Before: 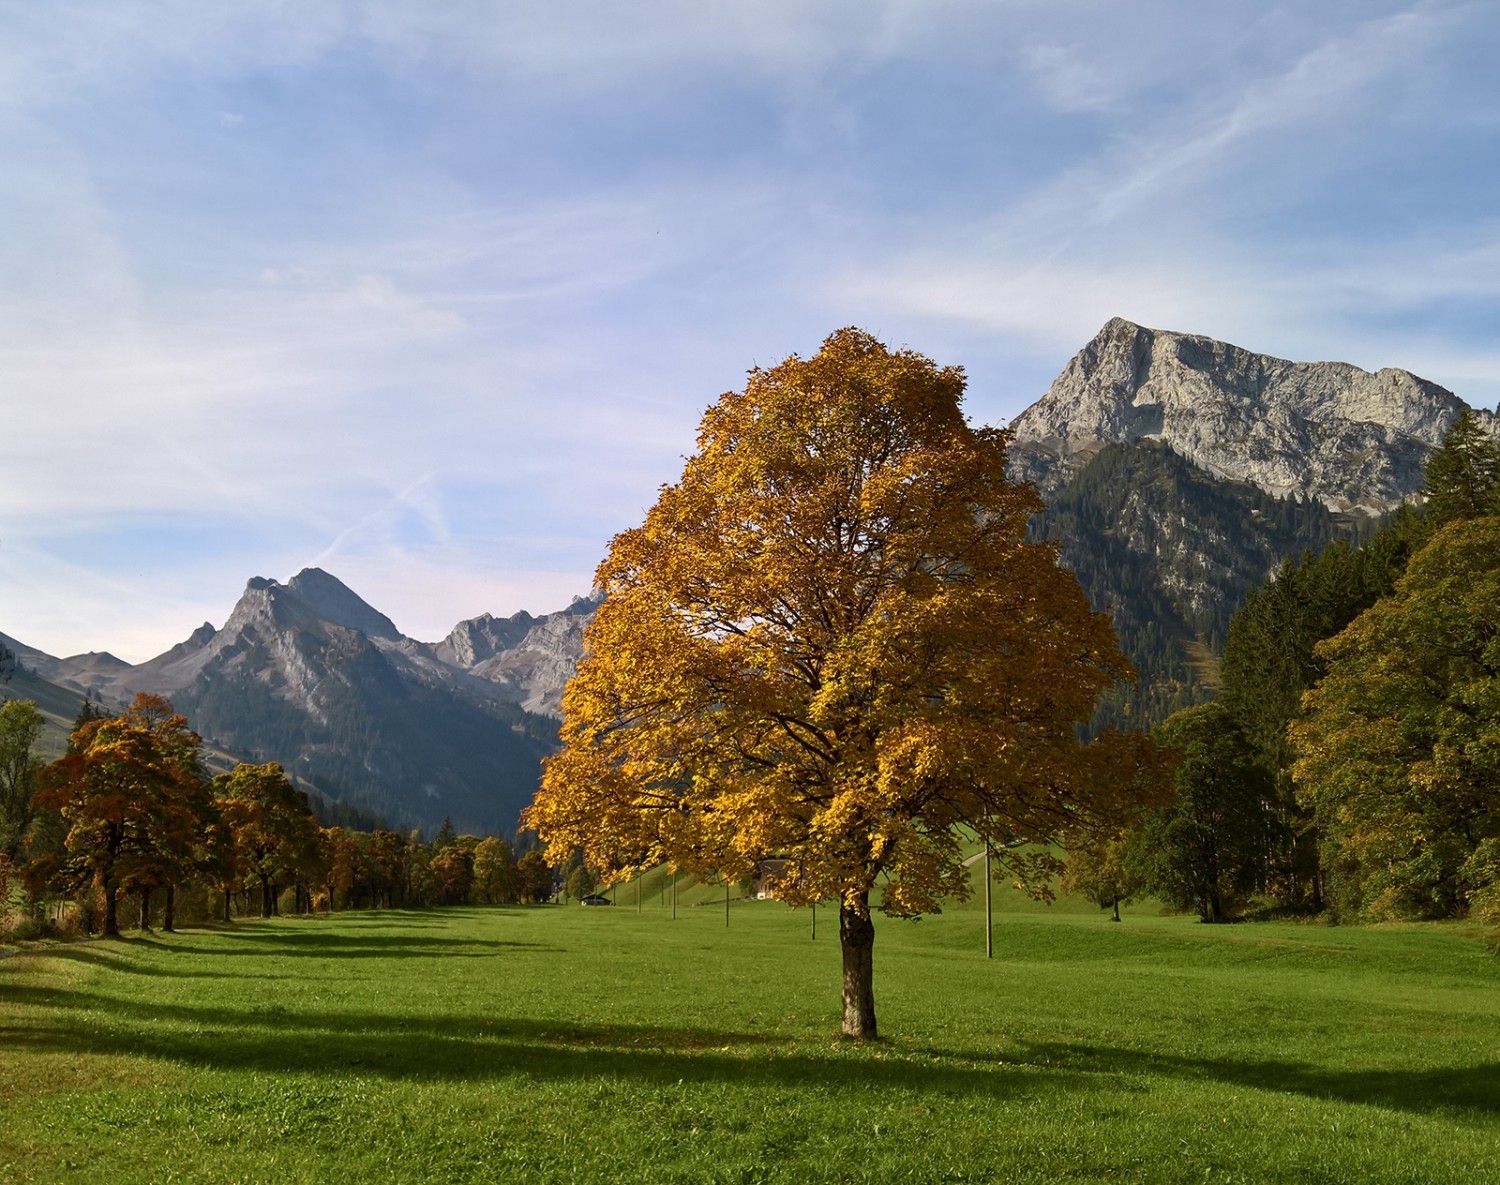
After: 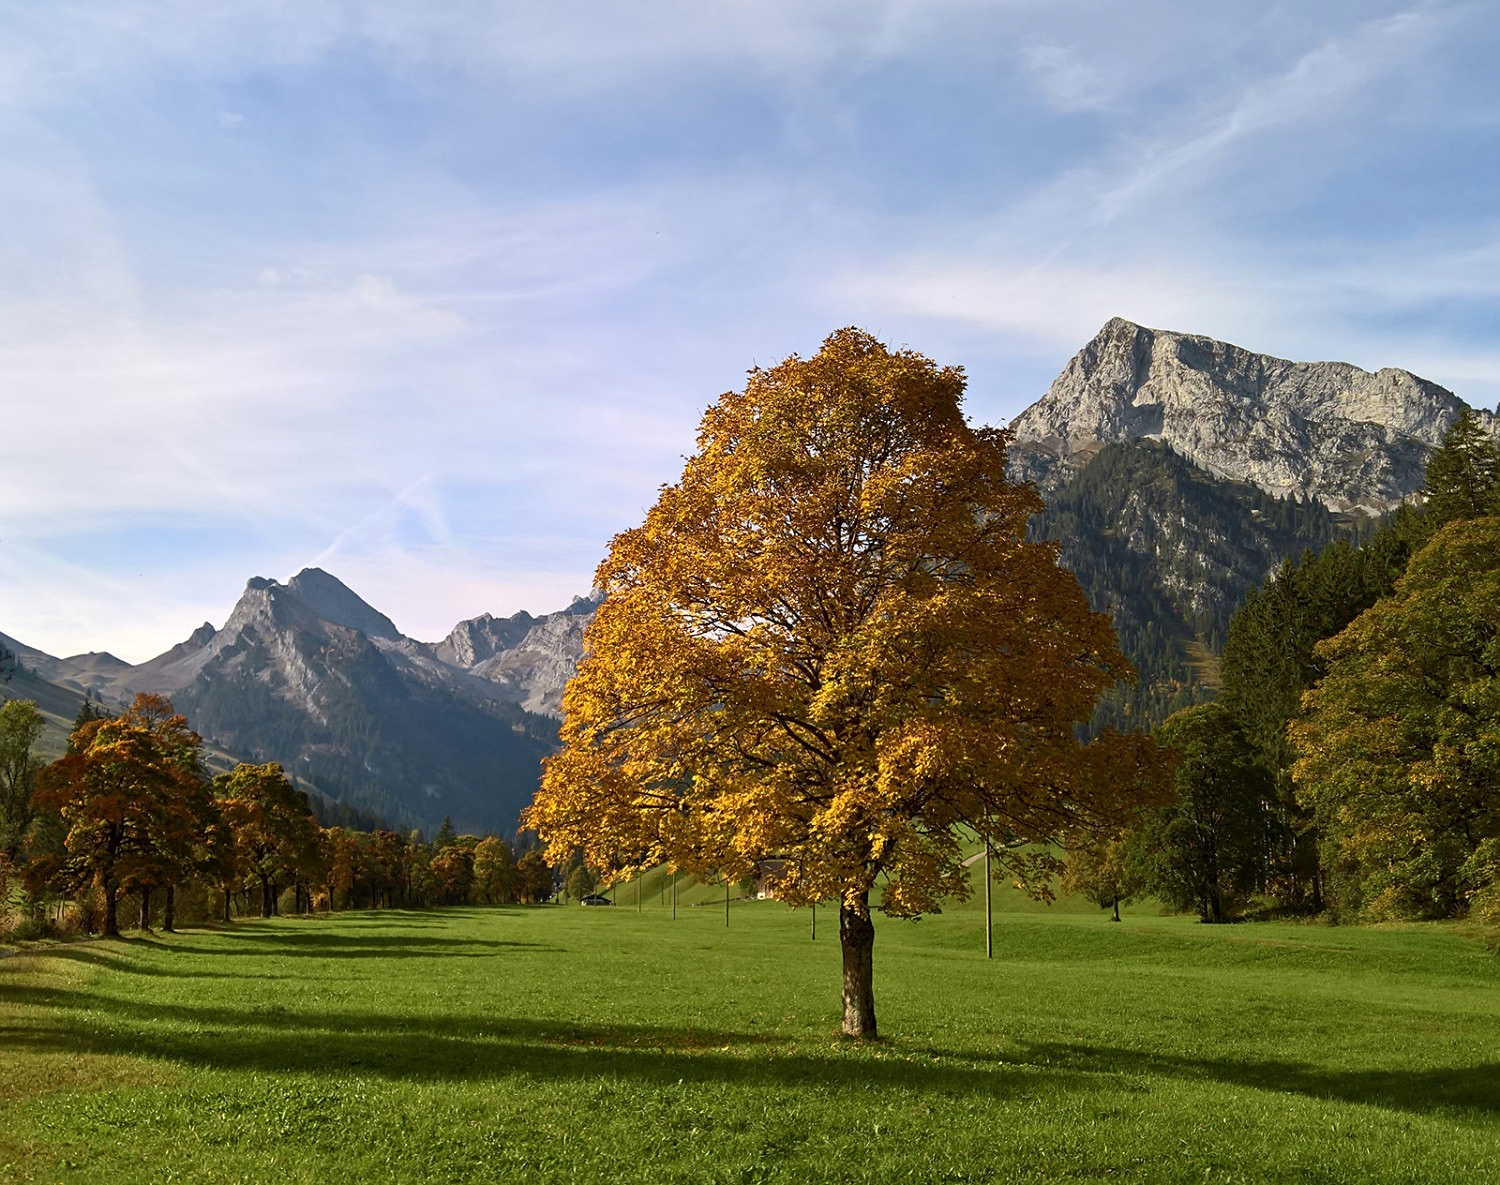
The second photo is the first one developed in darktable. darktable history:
exposure: exposure 0.131 EV, compensate highlight preservation false
sharpen: amount 0.2
